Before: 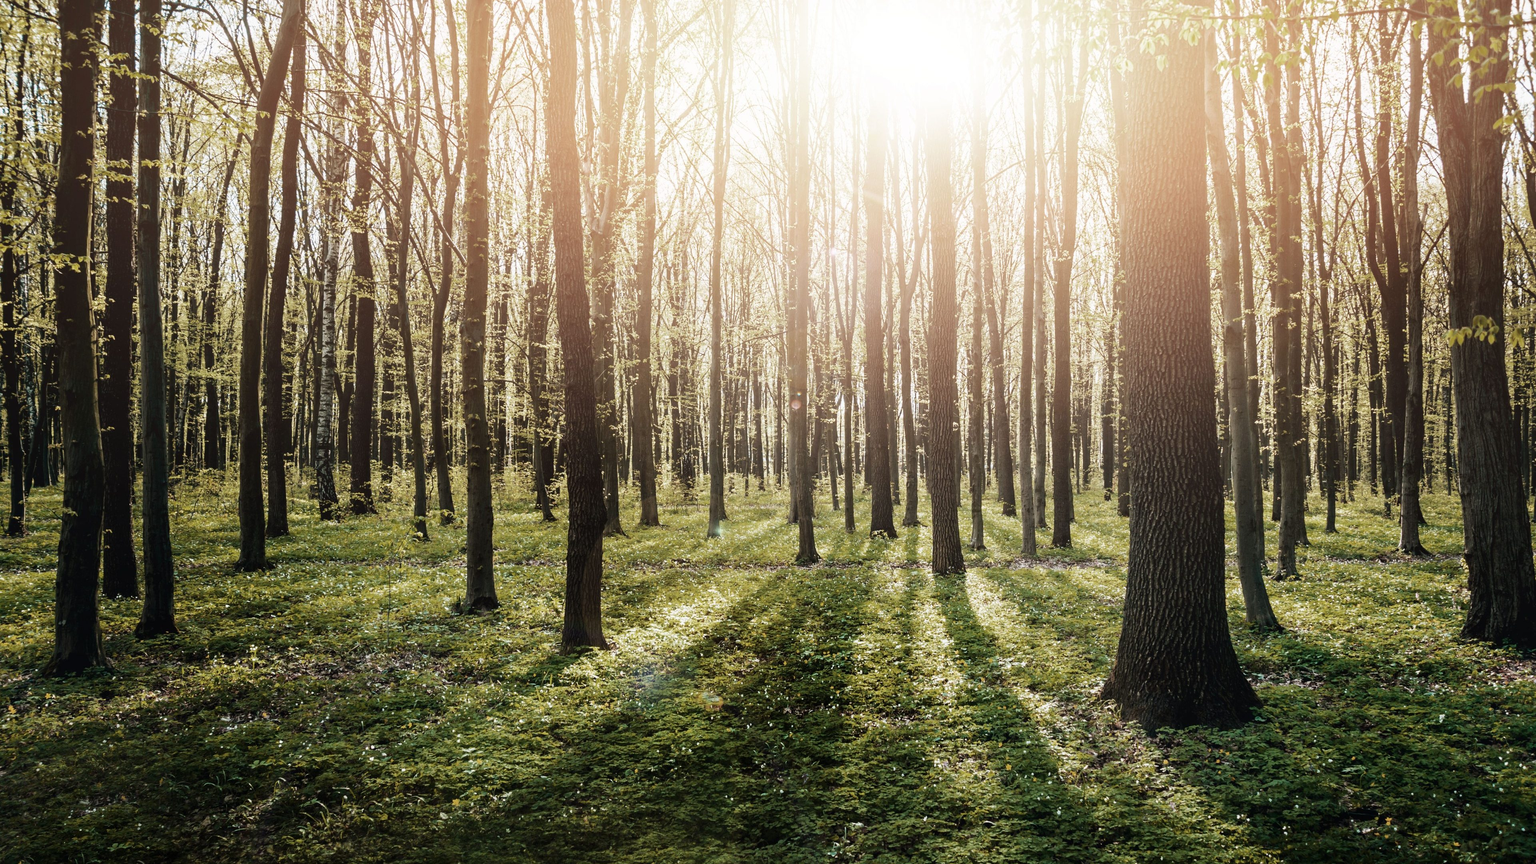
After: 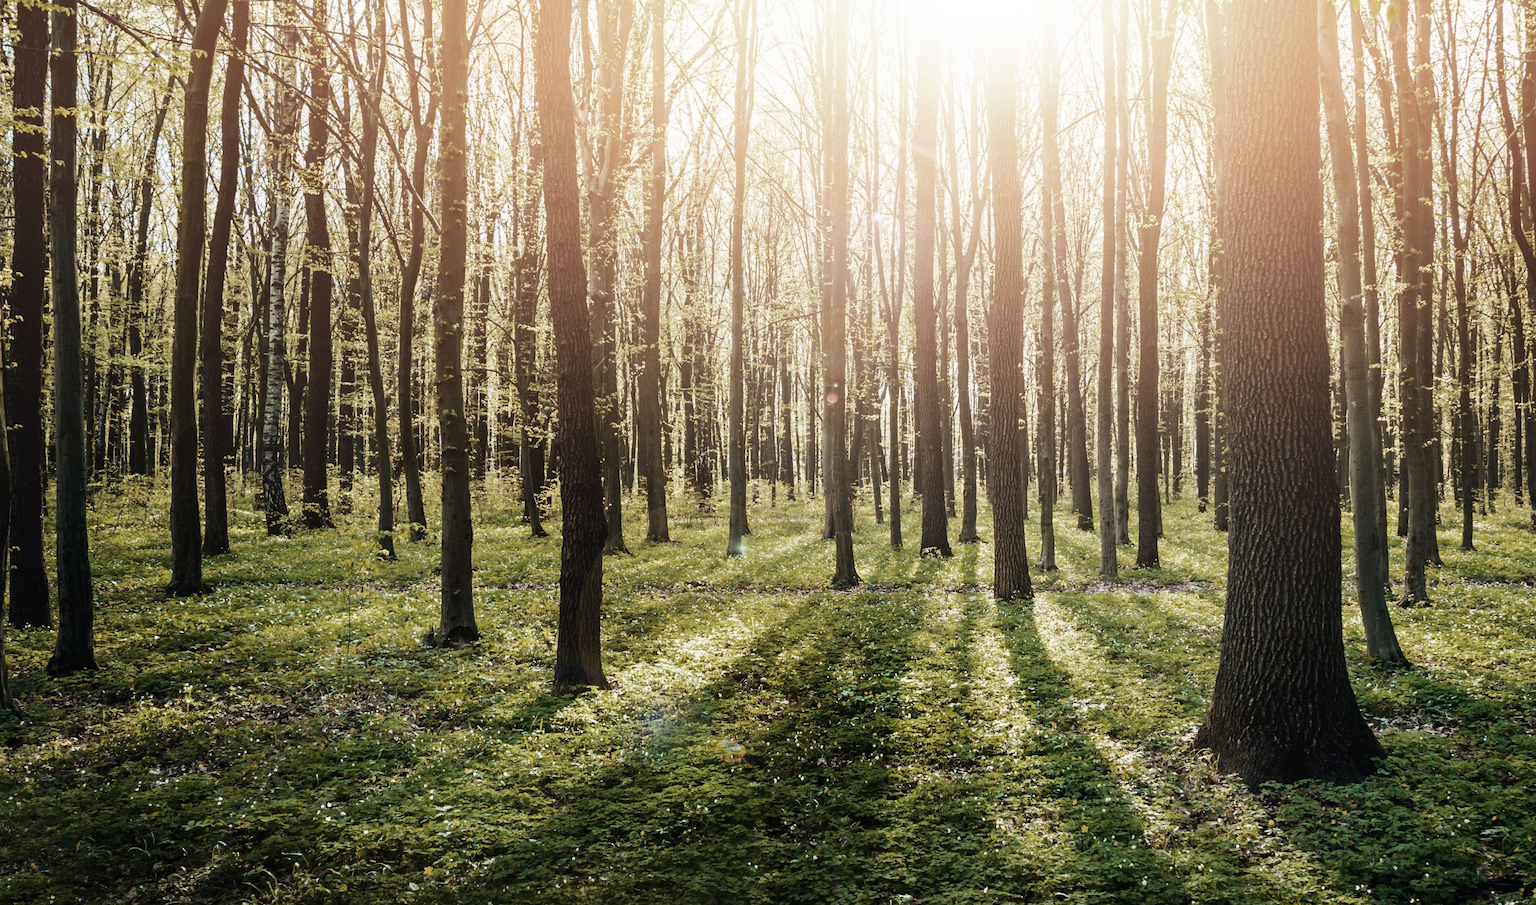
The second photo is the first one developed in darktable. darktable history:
crop: left 6.244%, top 8.101%, right 9.551%, bottom 3.667%
